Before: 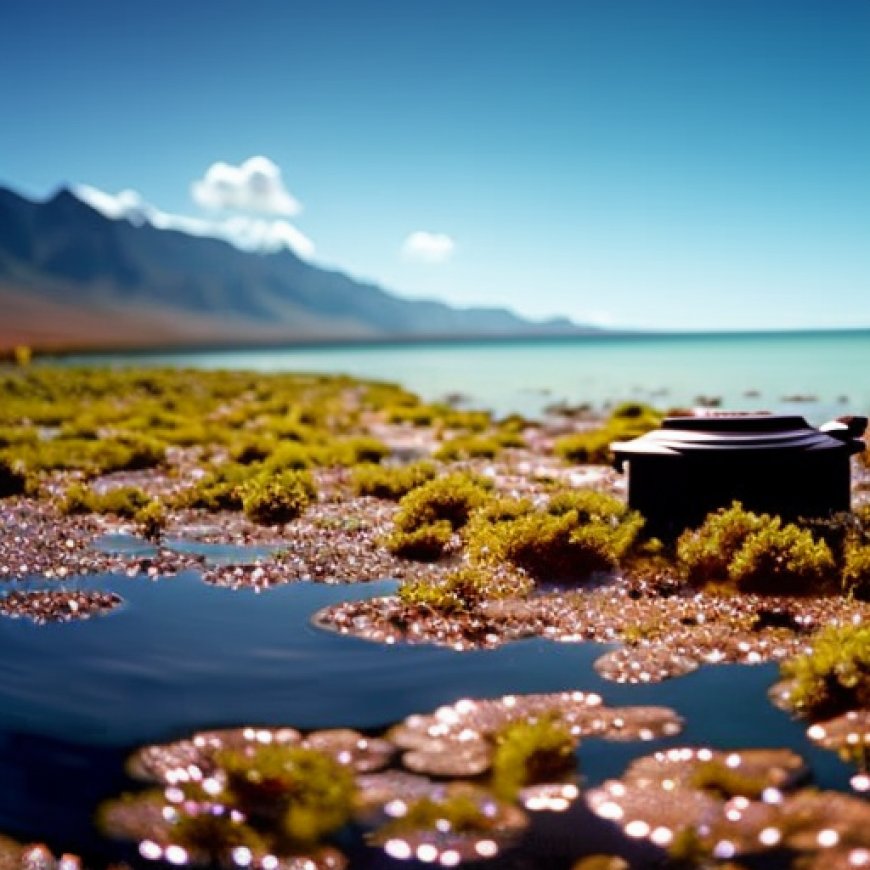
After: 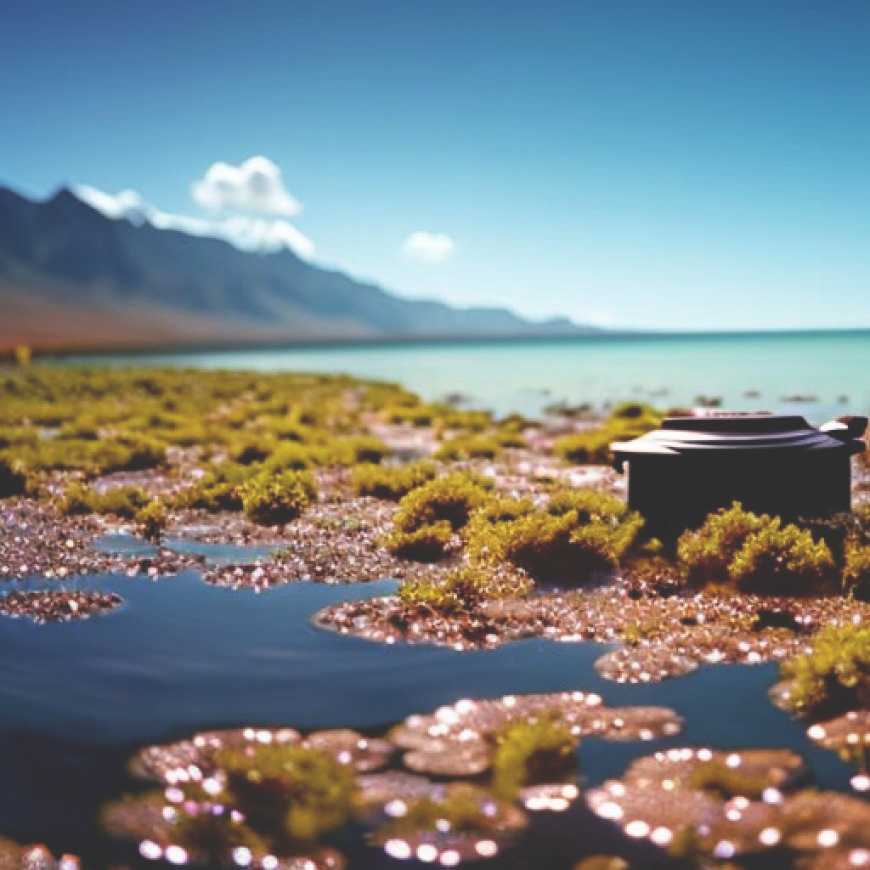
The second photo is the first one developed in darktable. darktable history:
white balance: emerald 1
exposure: black level correction -0.028, compensate highlight preservation false
